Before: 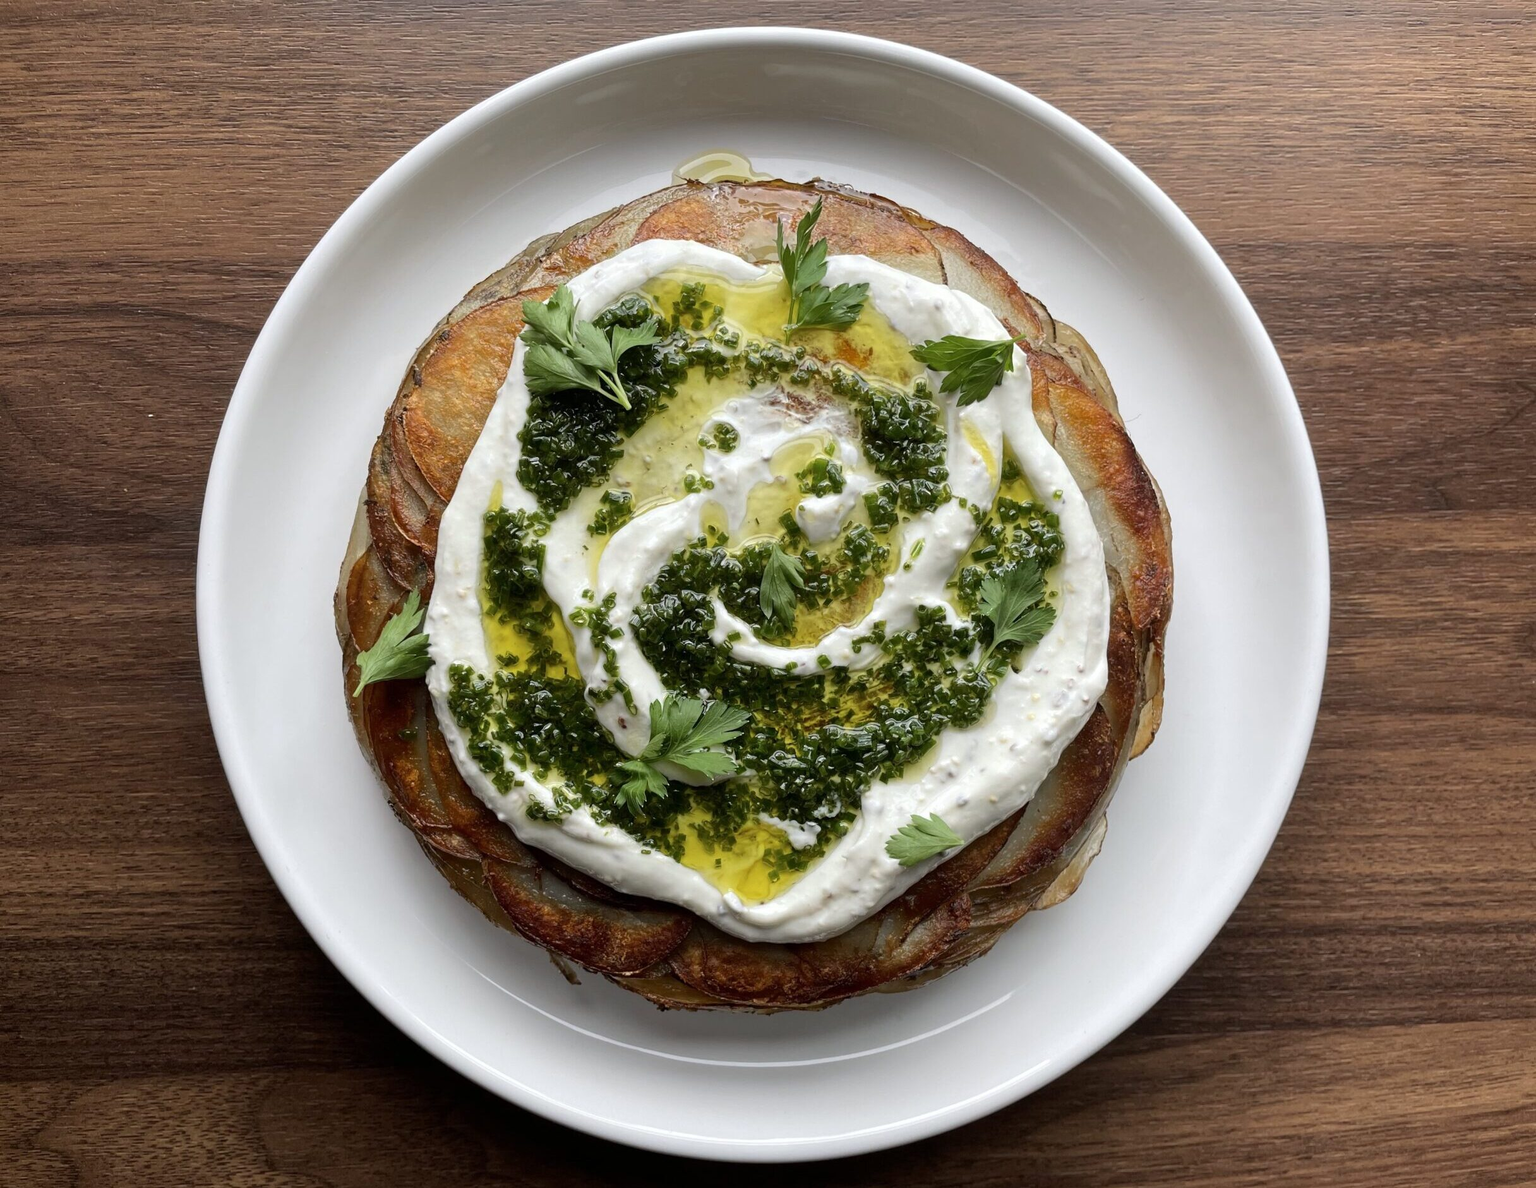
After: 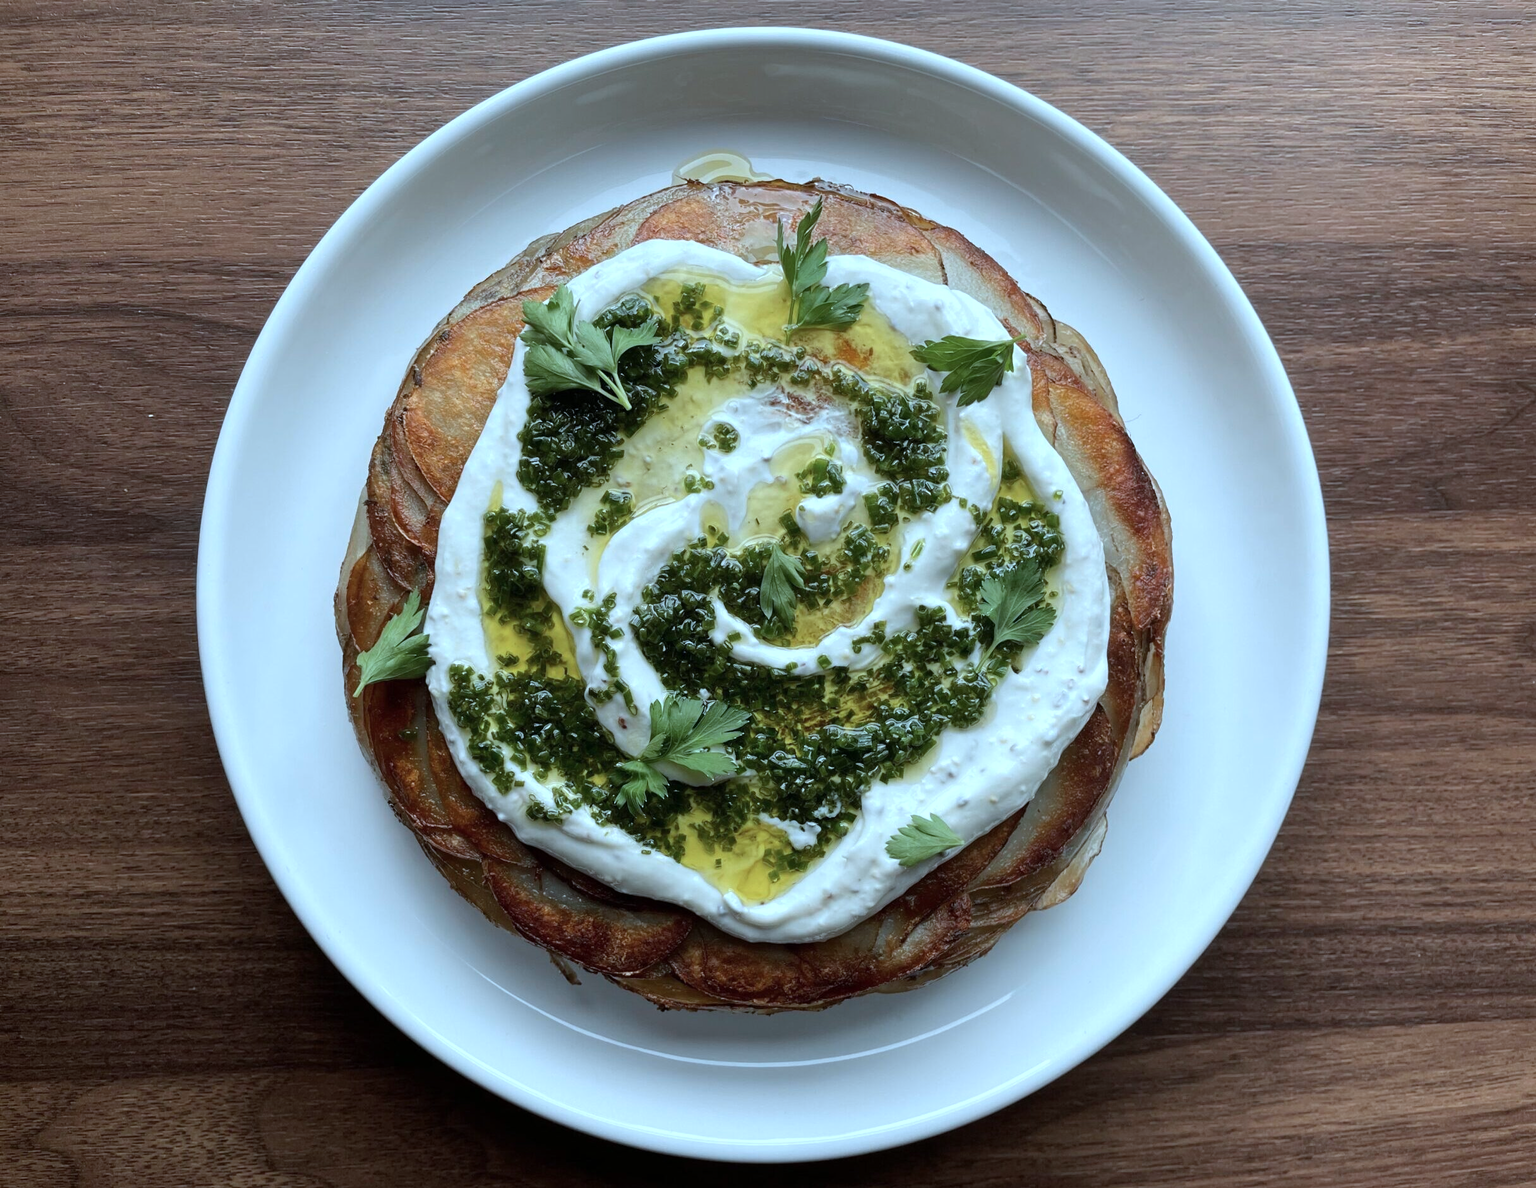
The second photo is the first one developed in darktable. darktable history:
color correction: highlights a* -9.73, highlights b* -21.22
